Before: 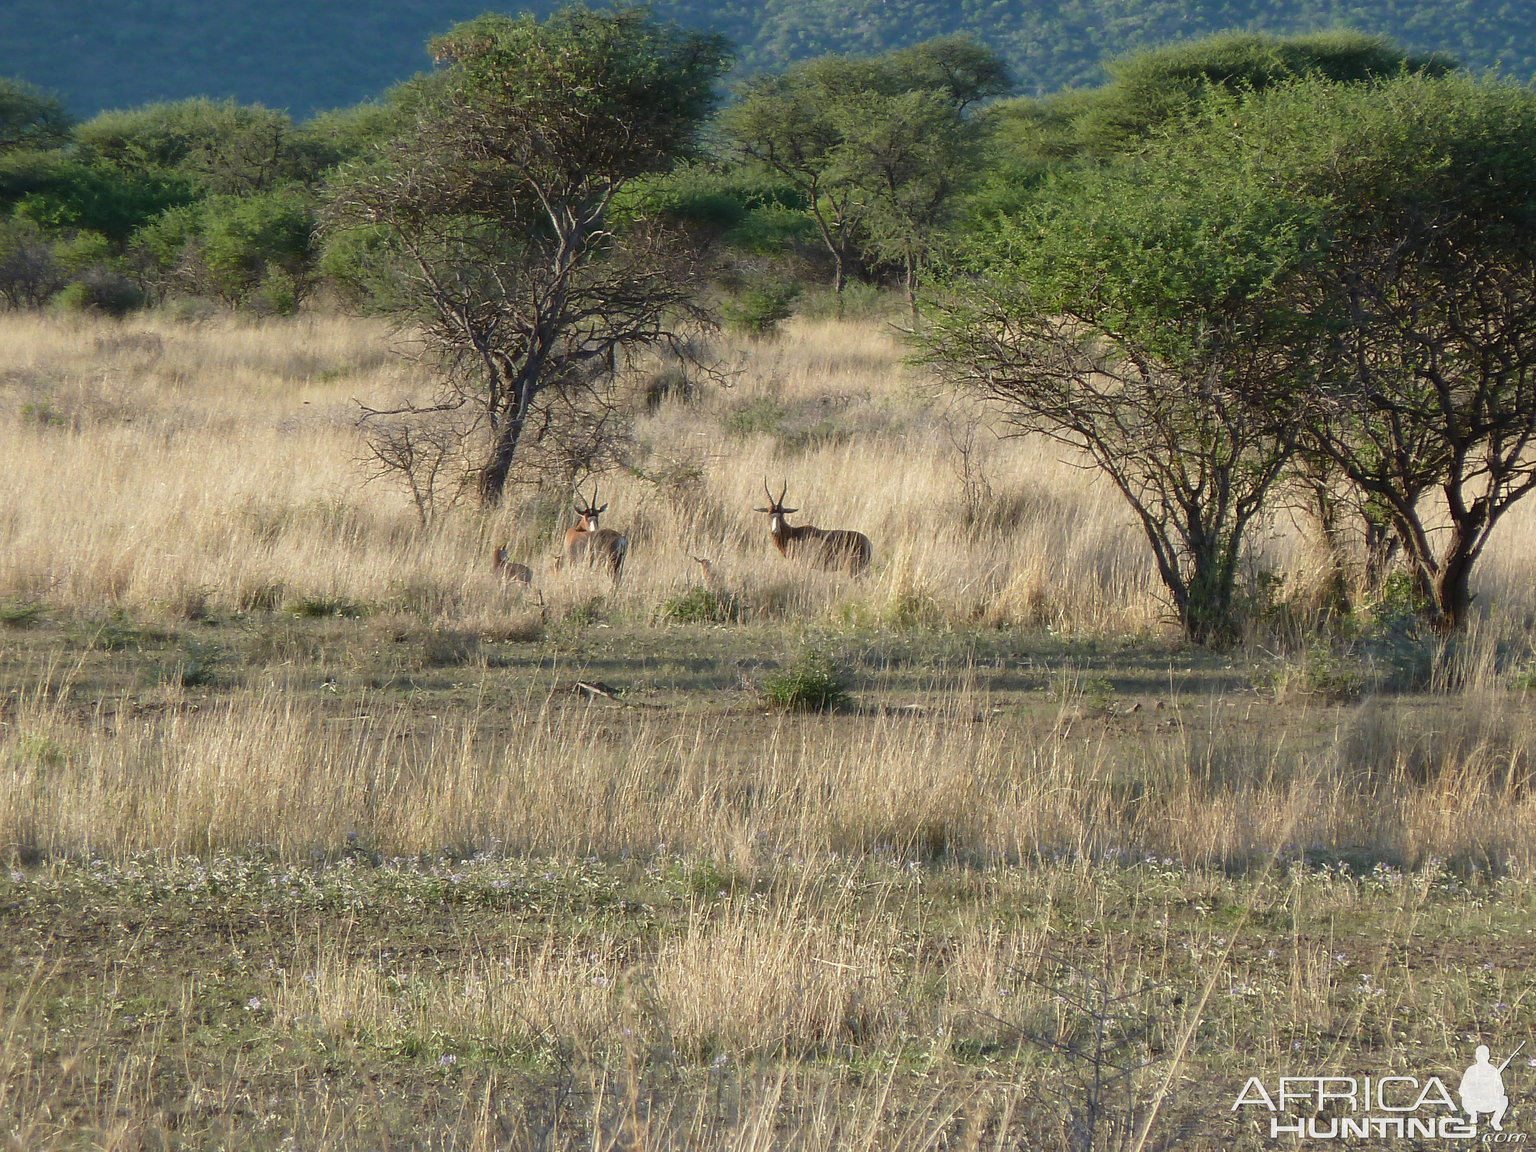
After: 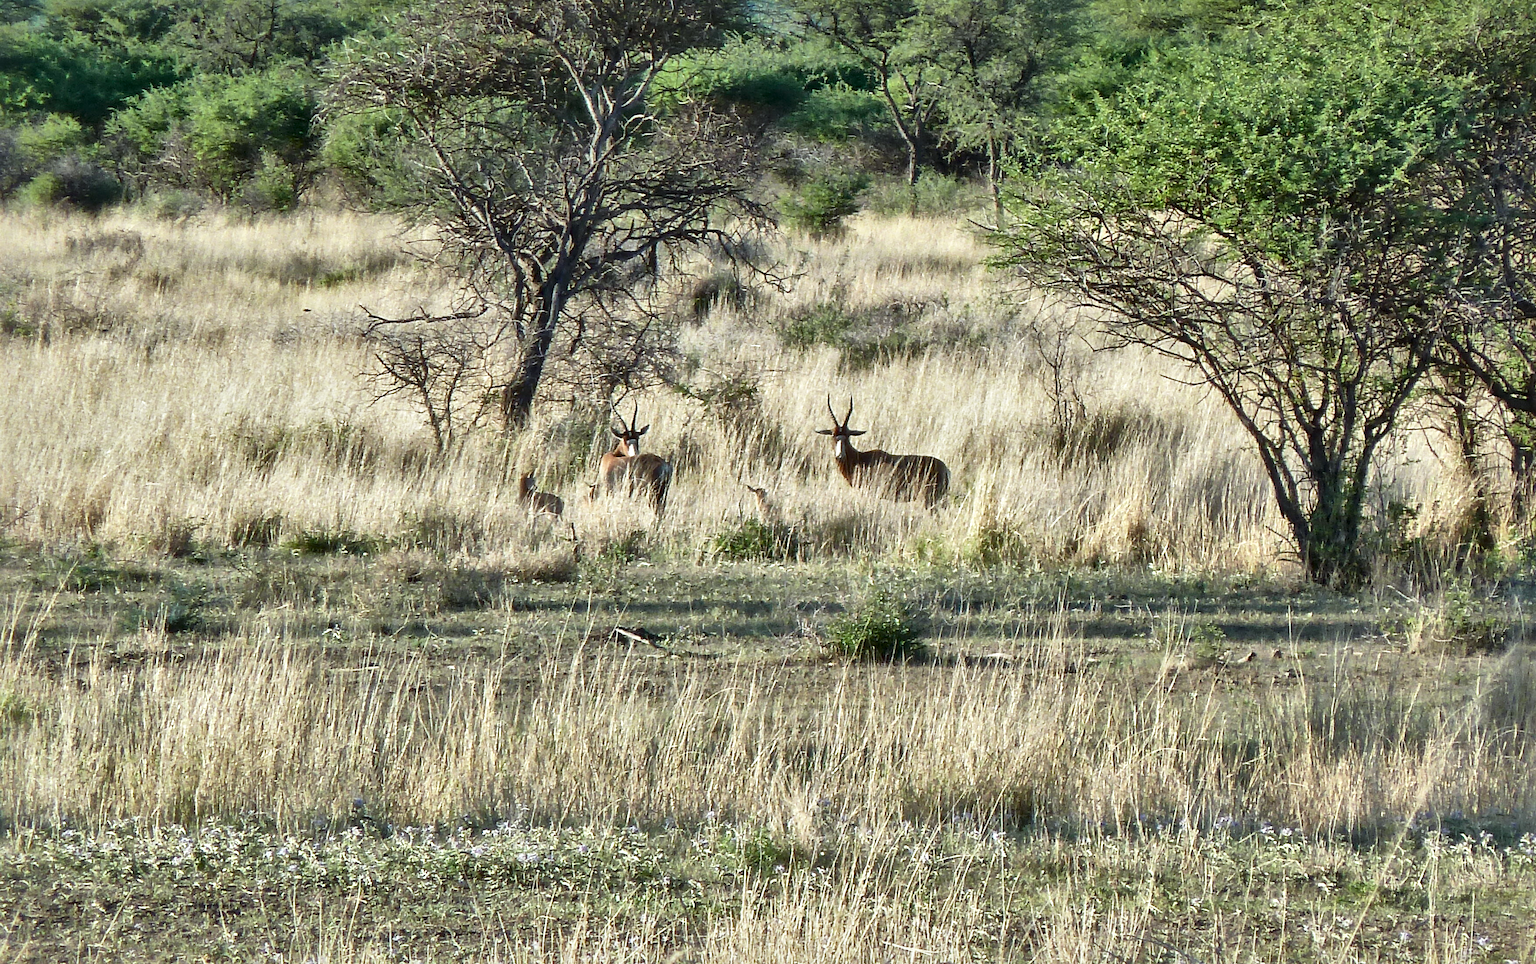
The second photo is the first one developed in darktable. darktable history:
crop and rotate: left 2.425%, top 11.305%, right 9.6%, bottom 15.08%
shadows and highlights: soften with gaussian
color calibration: illuminant Planckian (black body), adaptation linear Bradford (ICC v4), x 0.361, y 0.366, temperature 4511.61 K, saturation algorithm version 1 (2020)
local contrast: mode bilateral grid, contrast 70, coarseness 75, detail 180%, midtone range 0.2
base curve: curves: ch0 [(0, 0) (0.088, 0.125) (0.176, 0.251) (0.354, 0.501) (0.613, 0.749) (1, 0.877)], preserve colors none
